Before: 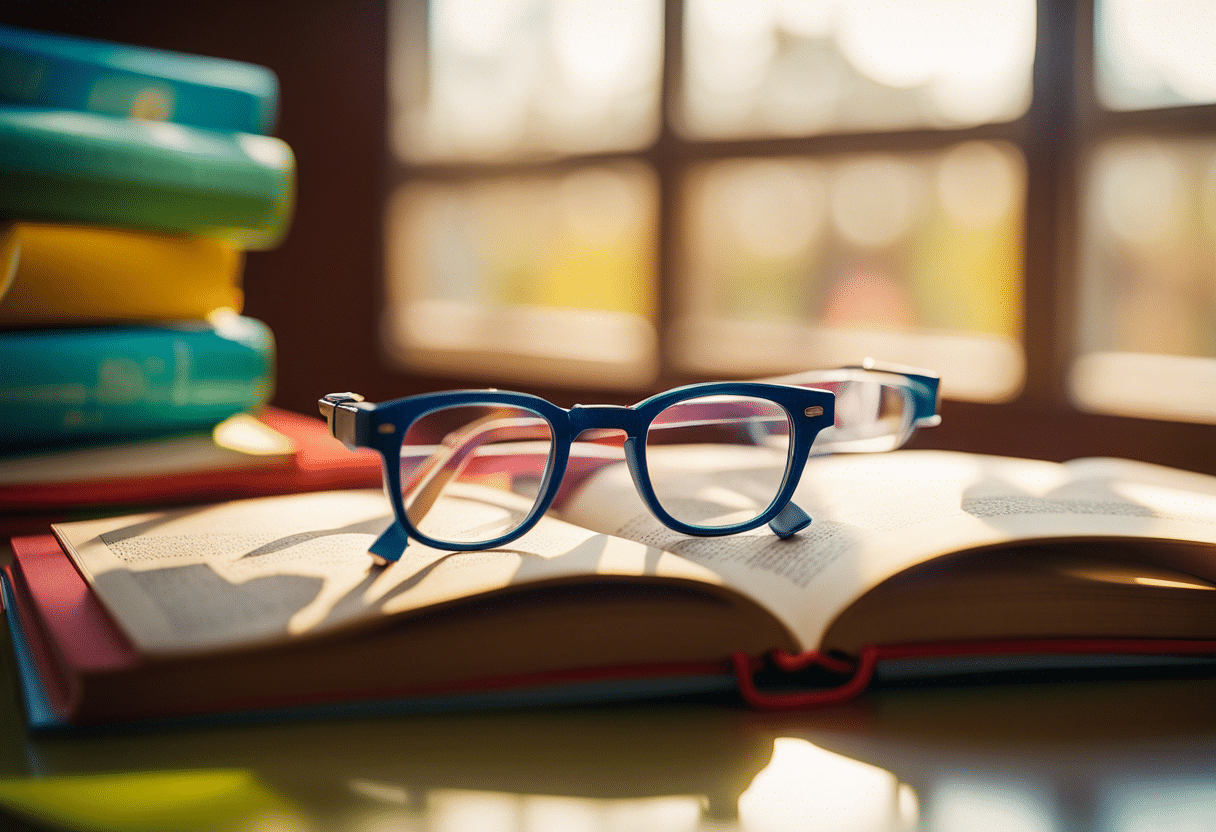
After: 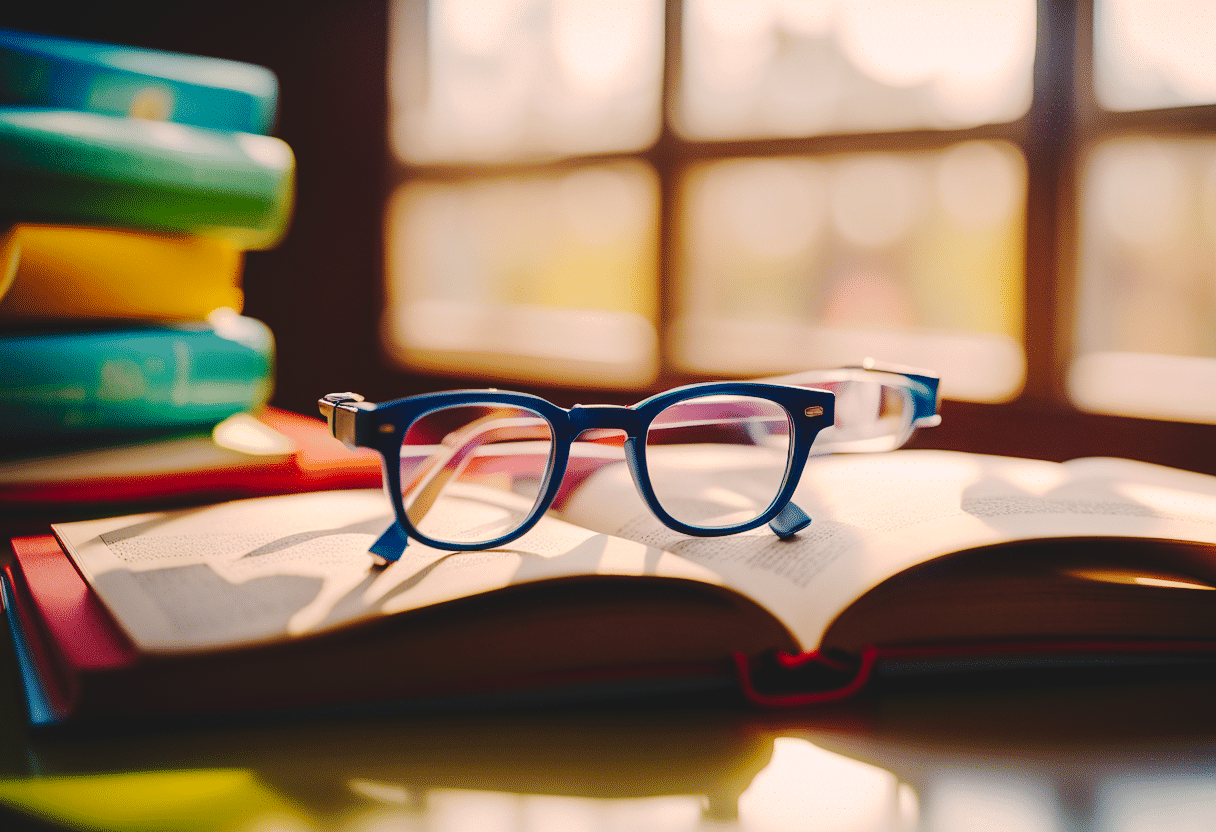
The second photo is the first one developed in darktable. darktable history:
tone curve: curves: ch0 [(0, 0) (0.003, 0.089) (0.011, 0.089) (0.025, 0.088) (0.044, 0.089) (0.069, 0.094) (0.1, 0.108) (0.136, 0.119) (0.177, 0.147) (0.224, 0.204) (0.277, 0.28) (0.335, 0.389) (0.399, 0.486) (0.468, 0.588) (0.543, 0.647) (0.623, 0.705) (0.709, 0.759) (0.801, 0.815) (0.898, 0.873) (1, 1)], preserve colors none
color correction: highlights a* 7.34, highlights b* 4.37
